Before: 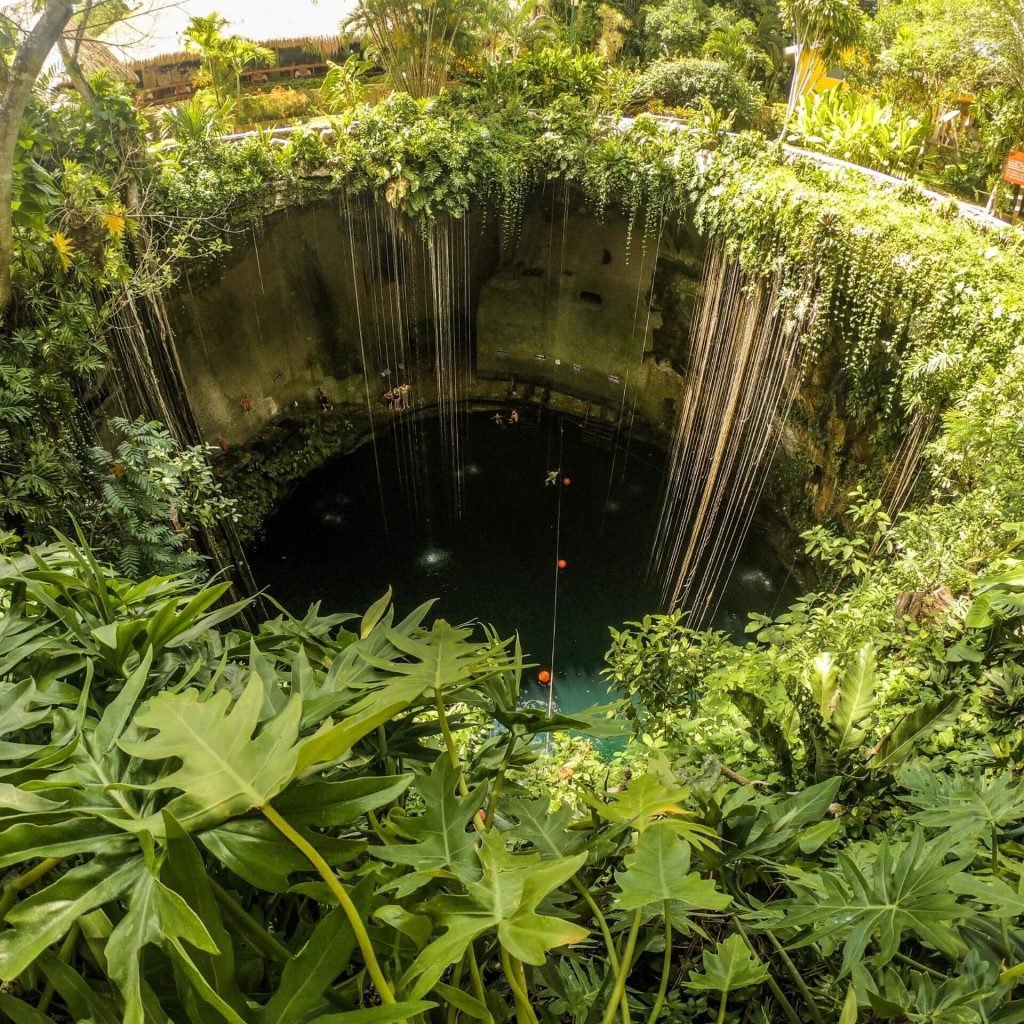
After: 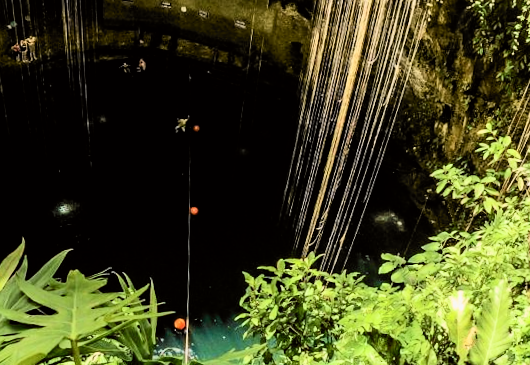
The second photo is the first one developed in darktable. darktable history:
crop: left 36.607%, top 34.735%, right 13.146%, bottom 30.611%
filmic rgb: black relative exposure -5 EV, white relative exposure 3.2 EV, hardness 3.42, contrast 1.2, highlights saturation mix -50%
rotate and perspective: rotation -1.77°, lens shift (horizontal) 0.004, automatic cropping off
tone curve: curves: ch0 [(0, 0) (0.055, 0.05) (0.258, 0.287) (0.434, 0.526) (0.517, 0.648) (0.745, 0.874) (1, 1)]; ch1 [(0, 0) (0.346, 0.307) (0.418, 0.383) (0.46, 0.439) (0.482, 0.493) (0.502, 0.503) (0.517, 0.514) (0.55, 0.561) (0.588, 0.603) (0.646, 0.688) (1, 1)]; ch2 [(0, 0) (0.346, 0.34) (0.431, 0.45) (0.485, 0.499) (0.5, 0.503) (0.527, 0.525) (0.545, 0.562) (0.679, 0.706) (1, 1)], color space Lab, independent channels, preserve colors none
